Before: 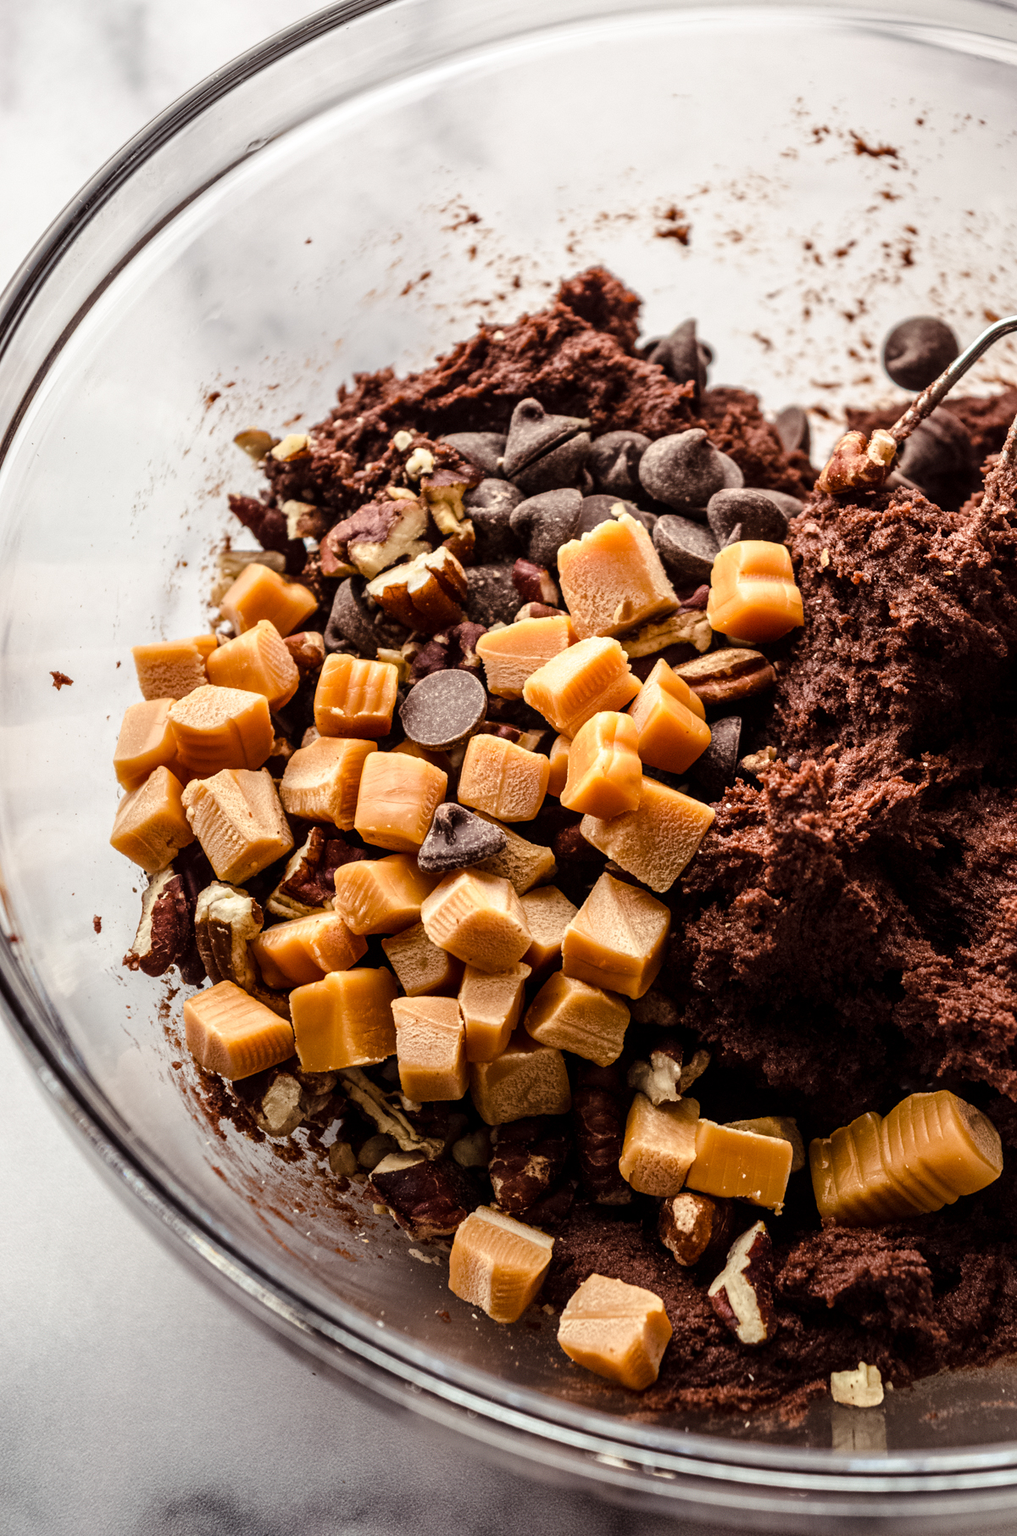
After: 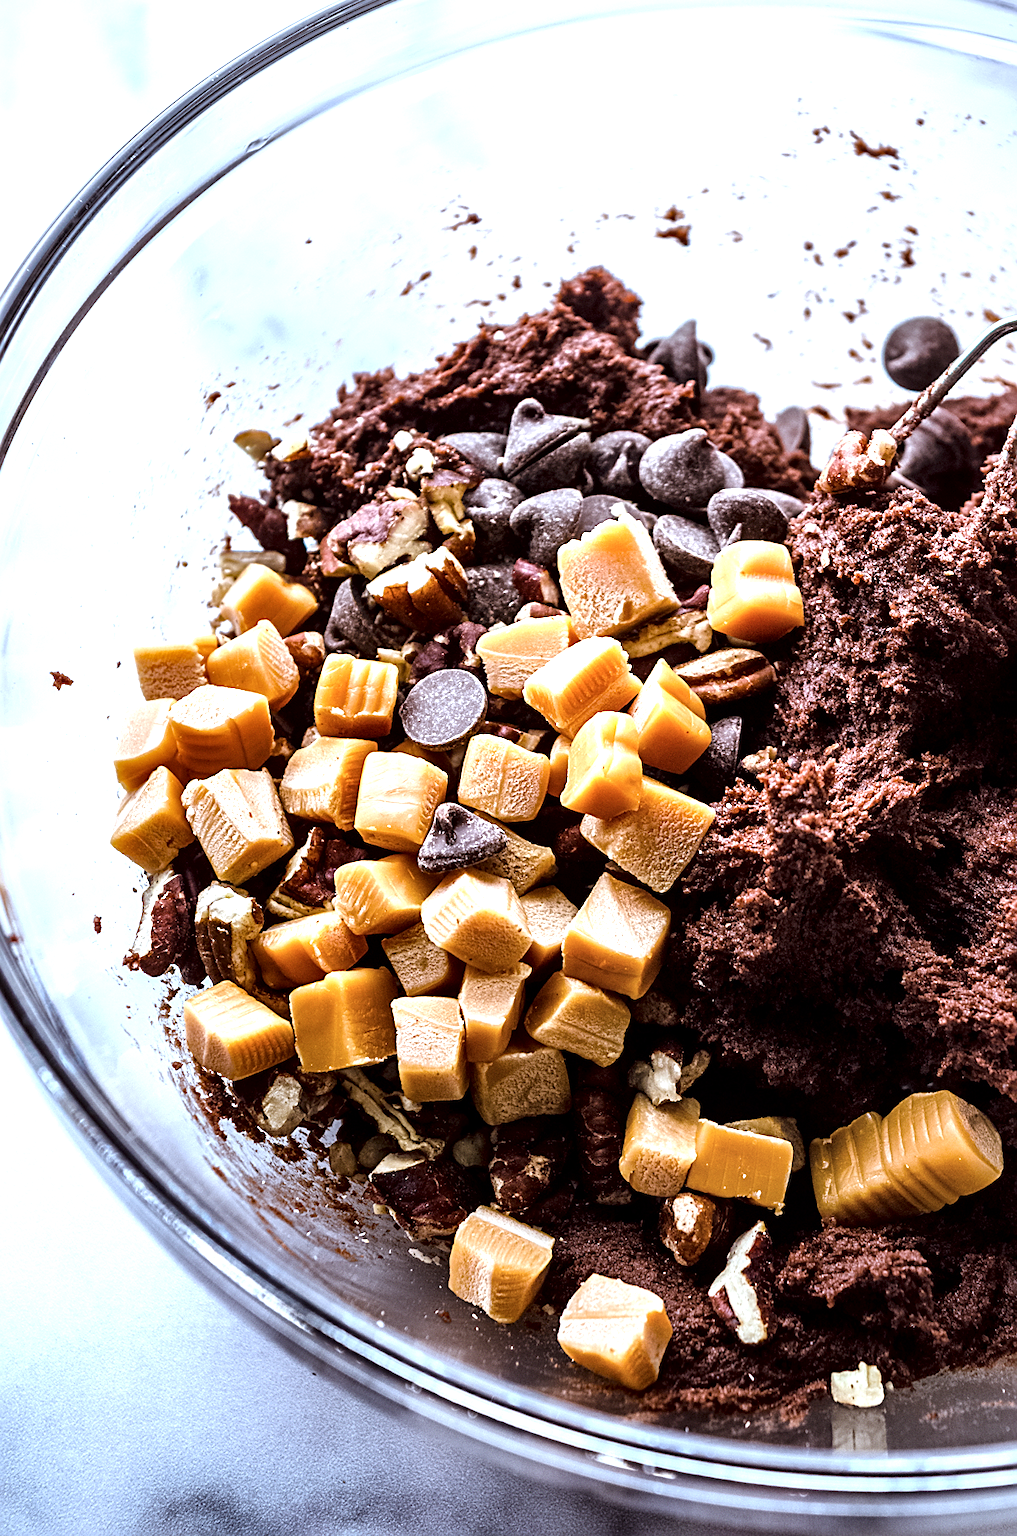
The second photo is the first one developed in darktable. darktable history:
exposure: exposure 0.77 EV, compensate highlight preservation false
sharpen: on, module defaults
white balance: red 0.926, green 1.003, blue 1.133
color calibration: x 0.367, y 0.376, temperature 4372.25 K
local contrast: mode bilateral grid, contrast 100, coarseness 100, detail 165%, midtone range 0.2
